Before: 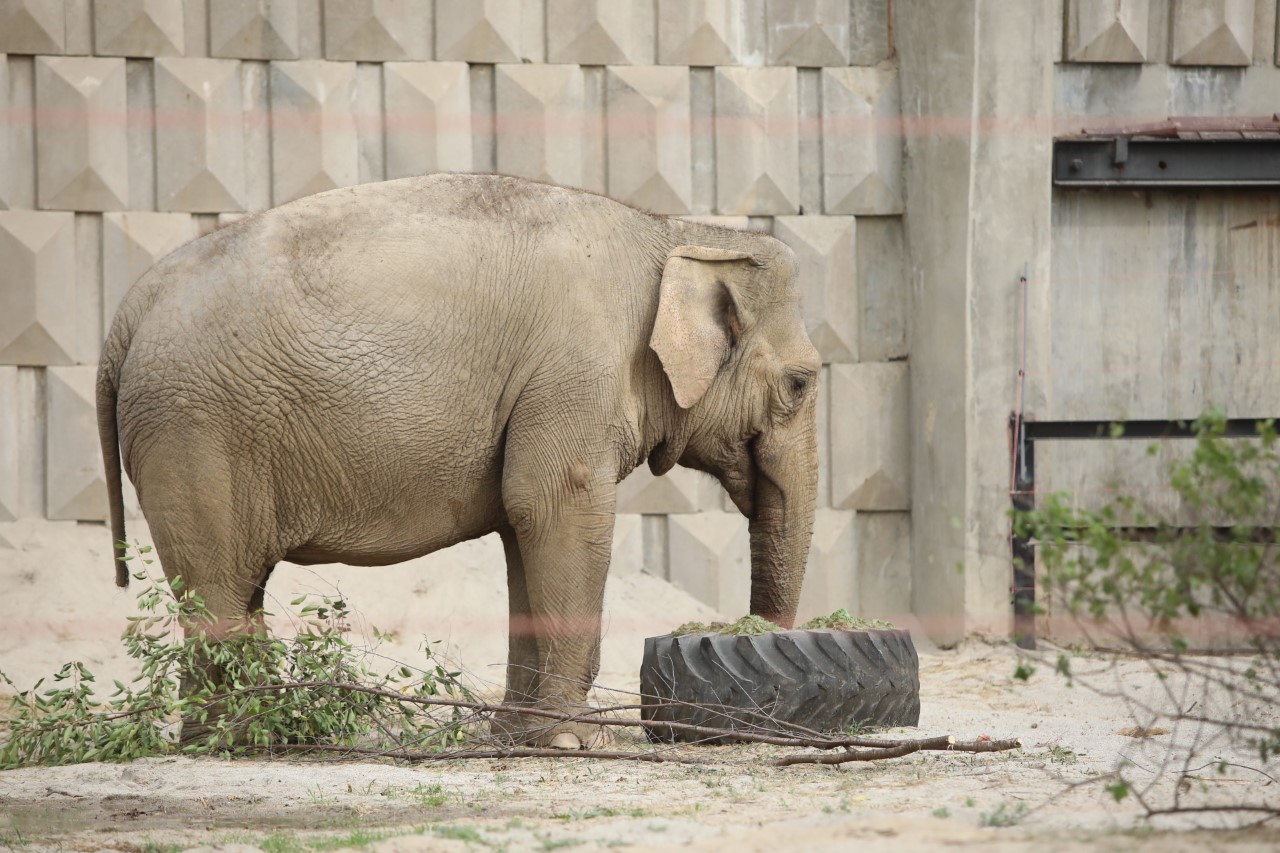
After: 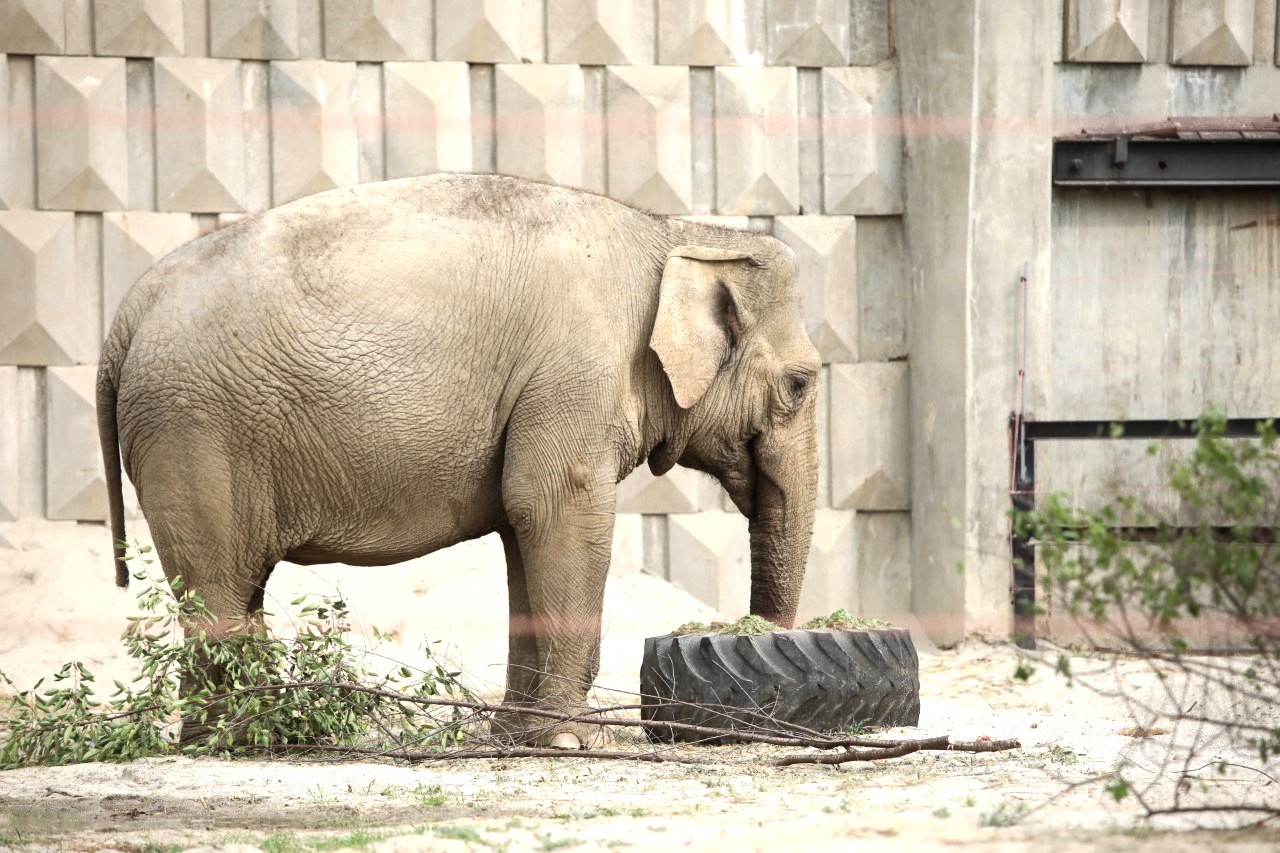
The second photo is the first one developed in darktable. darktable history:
local contrast: highlights 105%, shadows 97%, detail 119%, midtone range 0.2
tone equalizer: -8 EV -0.789 EV, -7 EV -0.68 EV, -6 EV -0.583 EV, -5 EV -0.402 EV, -3 EV 0.386 EV, -2 EV 0.6 EV, -1 EV 0.676 EV, +0 EV 0.779 EV, edges refinement/feathering 500, mask exposure compensation -1.57 EV, preserve details guided filter
